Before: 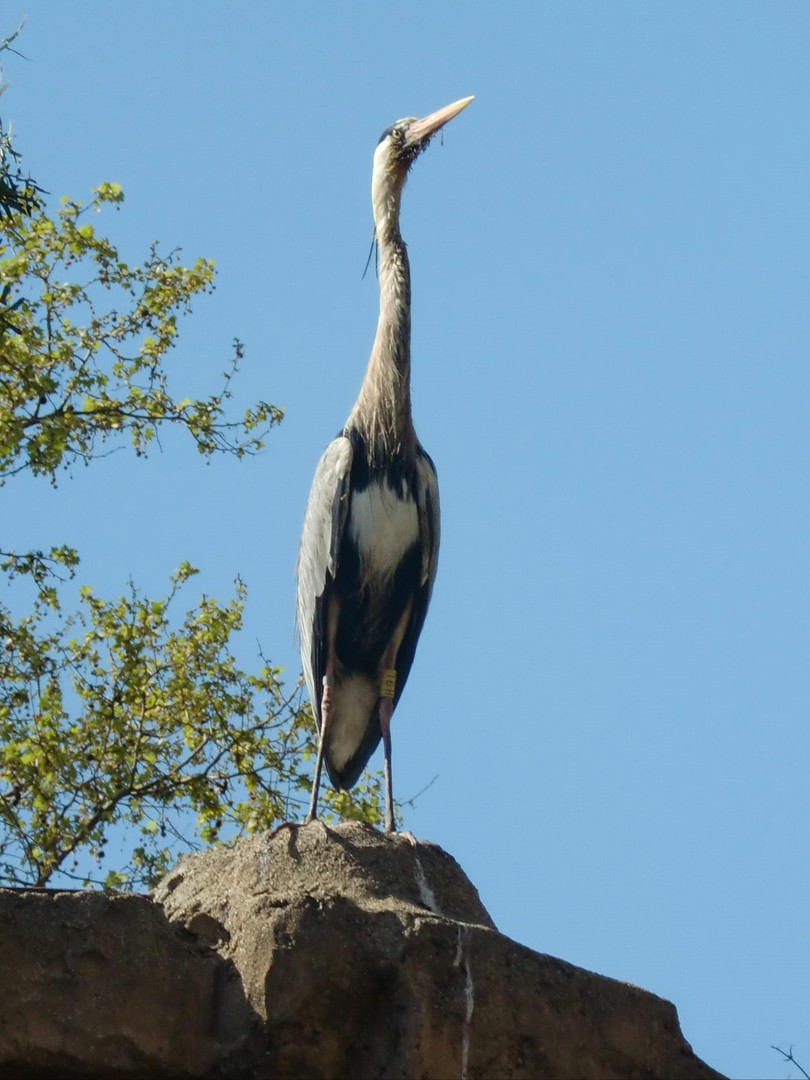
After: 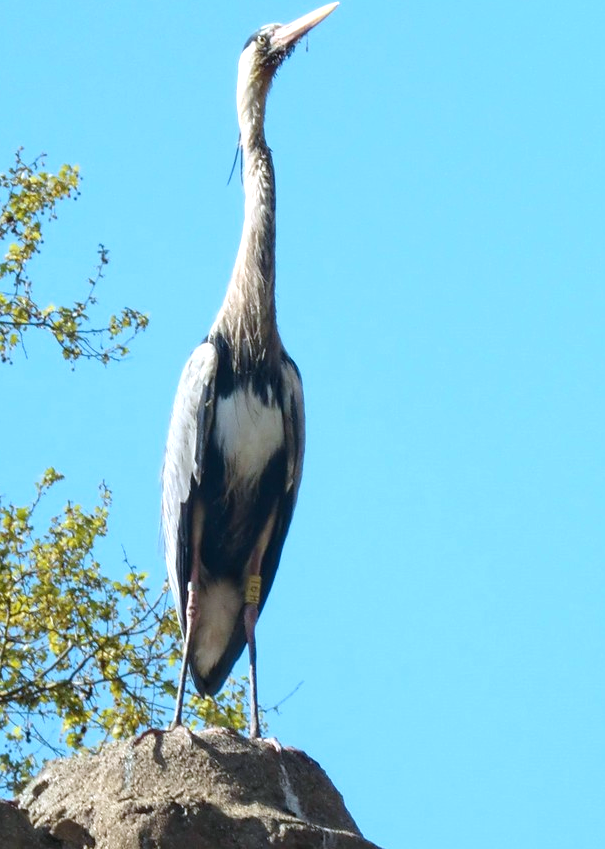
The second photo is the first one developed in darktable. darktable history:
color zones: curves: ch1 [(0.235, 0.558) (0.75, 0.5)]; ch2 [(0.25, 0.462) (0.749, 0.457)]
color calibration: illuminant as shot in camera, x 0.365, y 0.378, temperature 4429.18 K
crop: left 16.775%, top 8.751%, right 8.513%, bottom 12.608%
exposure: exposure 0.654 EV, compensate highlight preservation false
